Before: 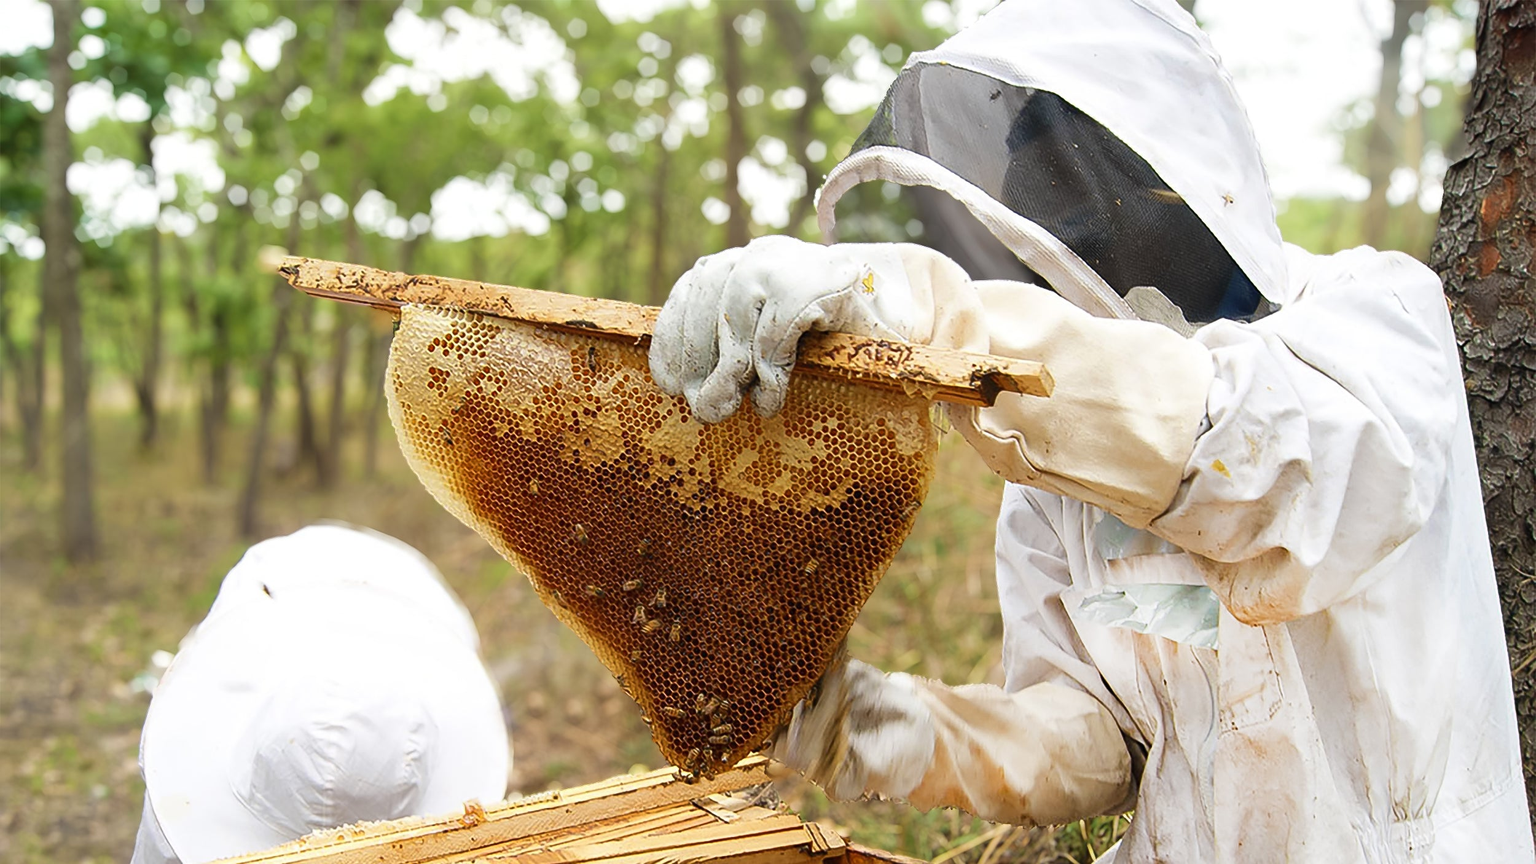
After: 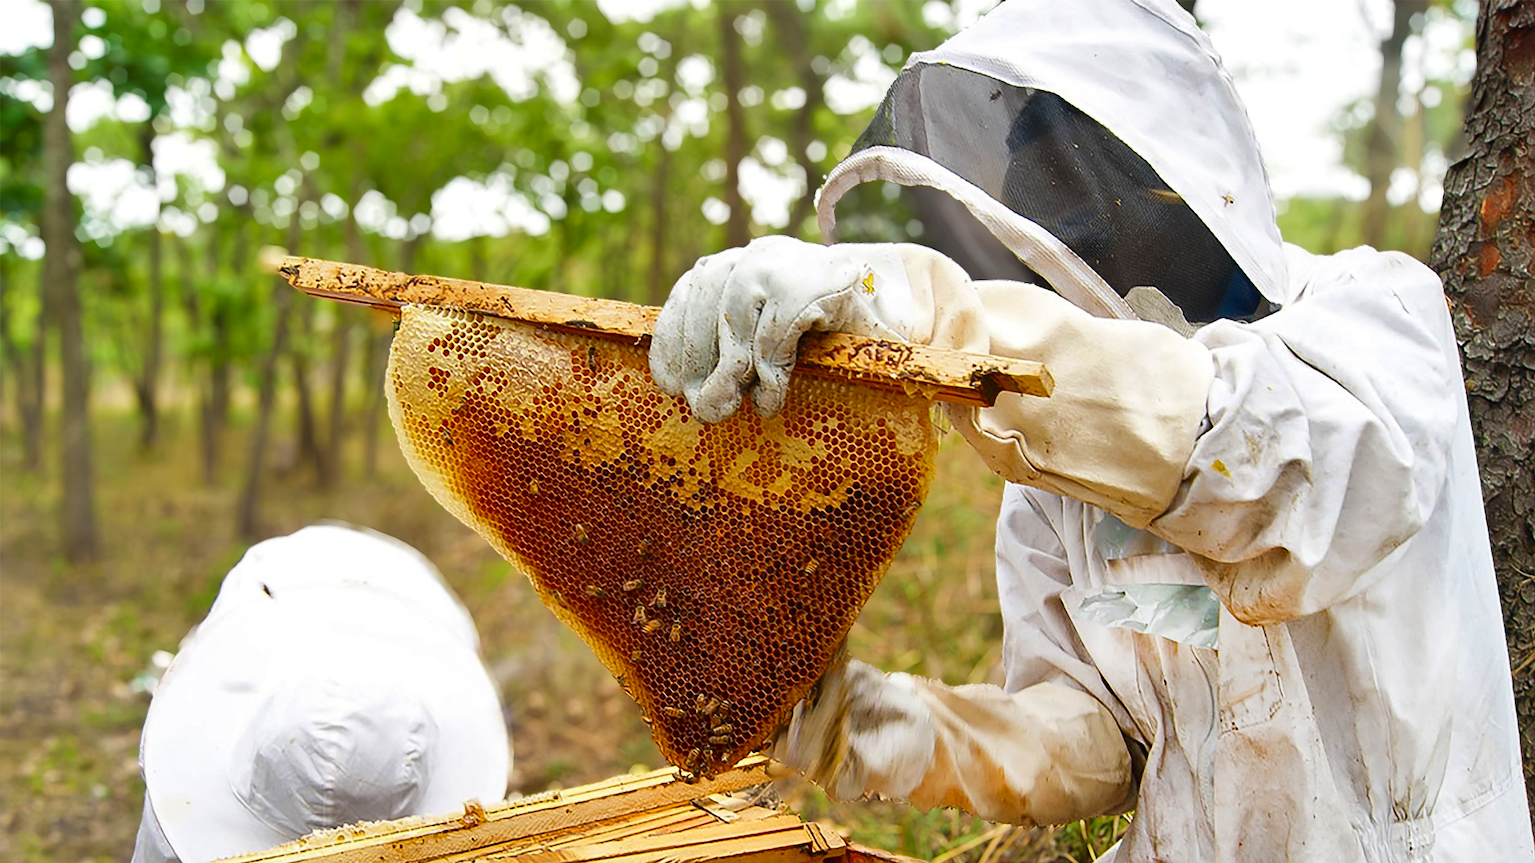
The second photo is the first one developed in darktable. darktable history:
contrast brightness saturation: brightness -0.02, saturation 0.35
color balance: mode lift, gamma, gain (sRGB)
shadows and highlights: highlights color adjustment 0%, soften with gaussian
